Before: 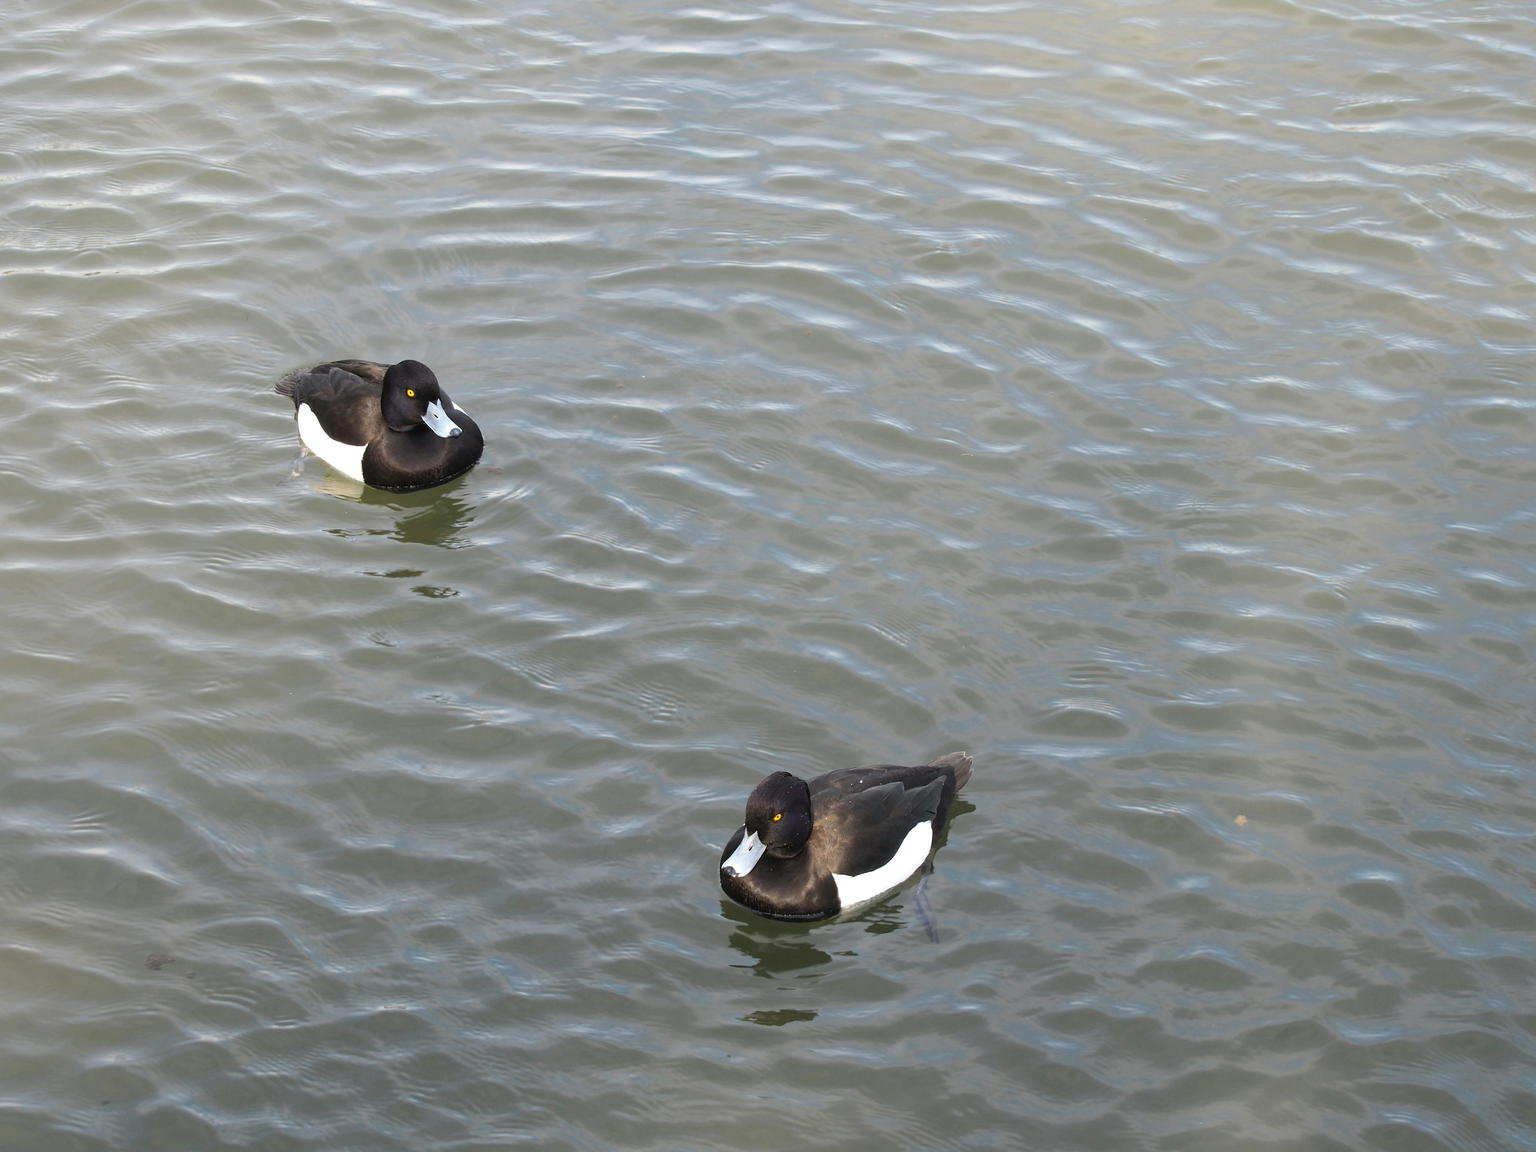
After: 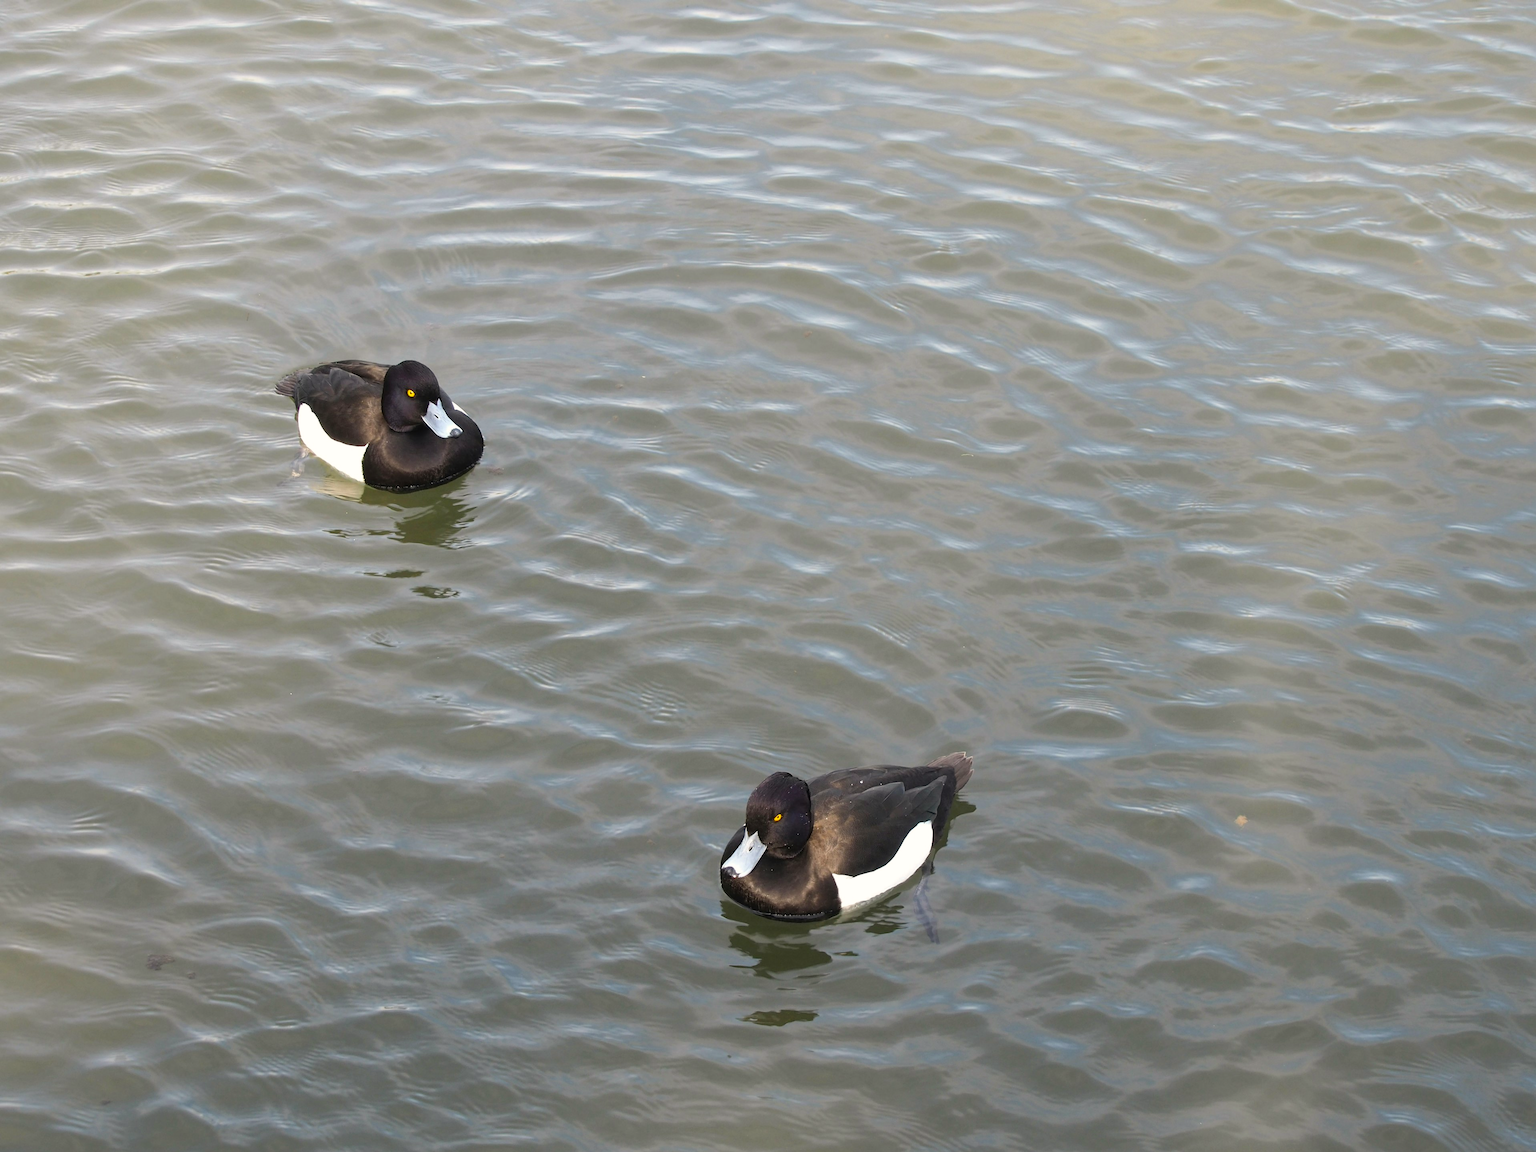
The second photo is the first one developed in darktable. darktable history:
color correction: highlights a* 0.922, highlights b* 2.77, saturation 1.1
